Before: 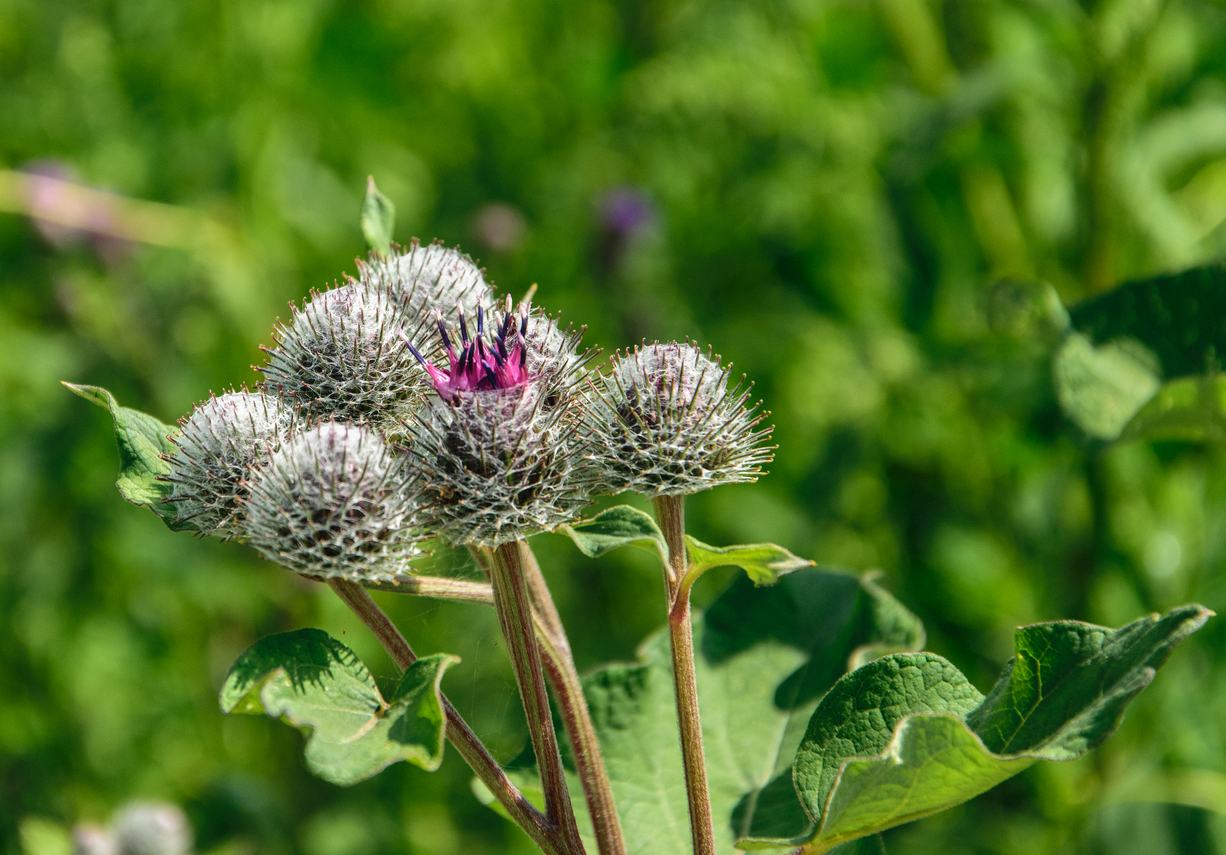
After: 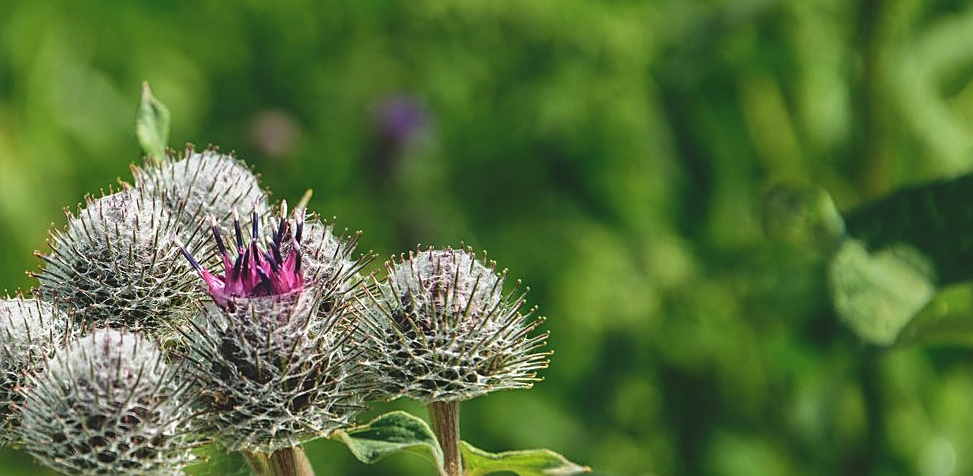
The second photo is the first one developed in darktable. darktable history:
exposure: black level correction -0.013, exposure -0.193 EV, compensate highlight preservation false
sharpen: amount 0.56
crop: left 18.384%, top 11.084%, right 2.207%, bottom 33.226%
